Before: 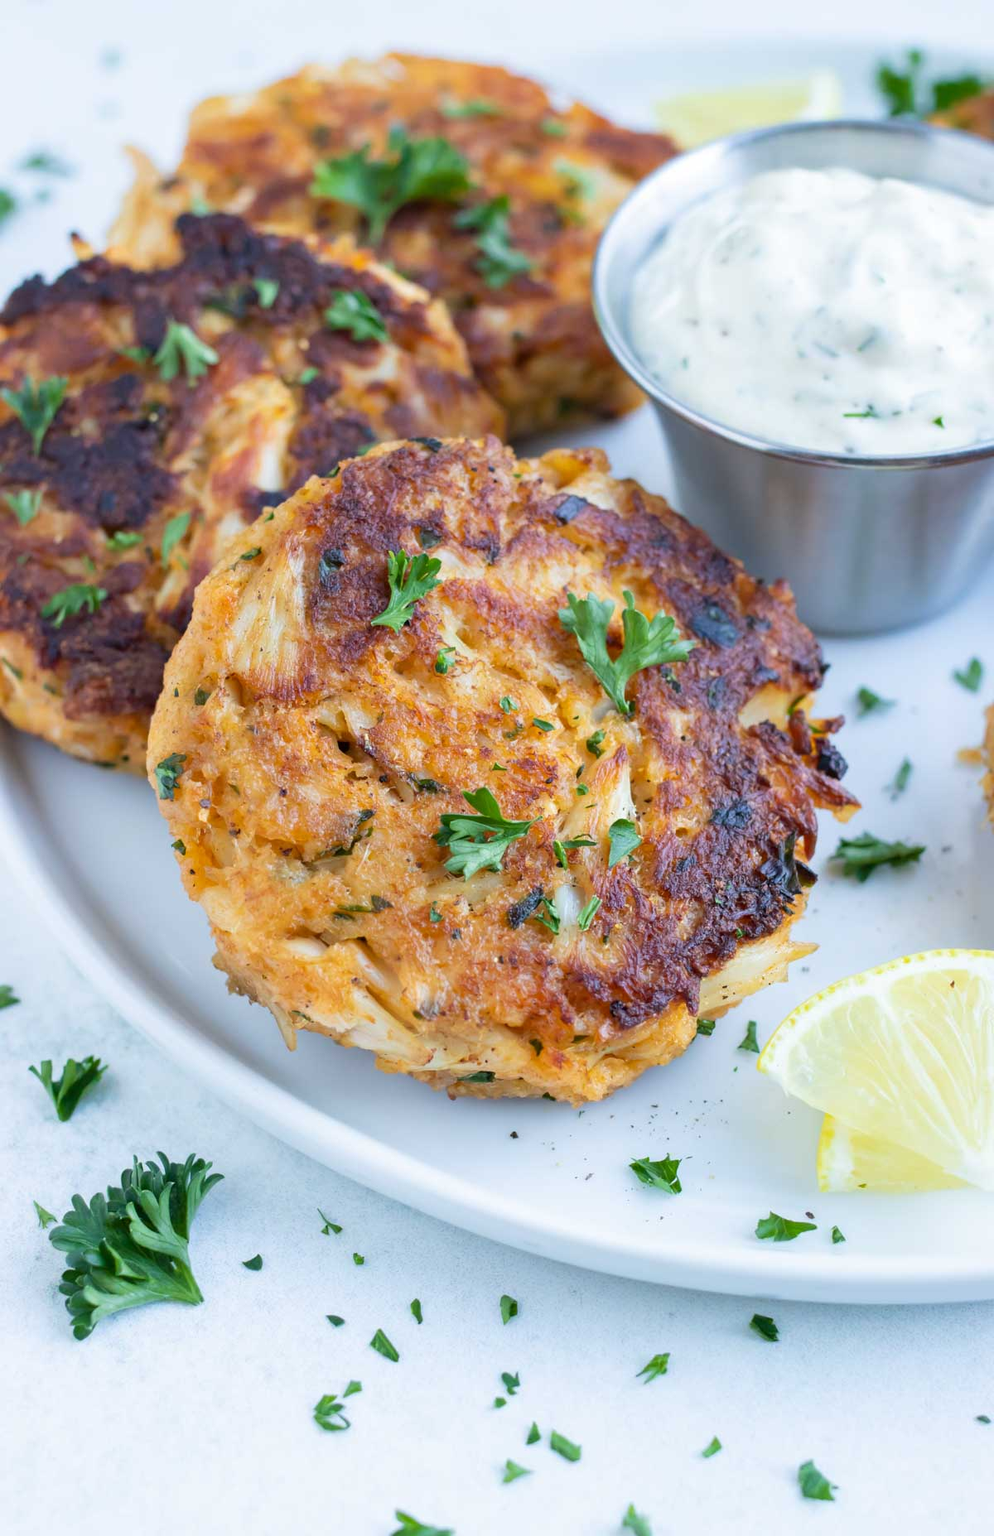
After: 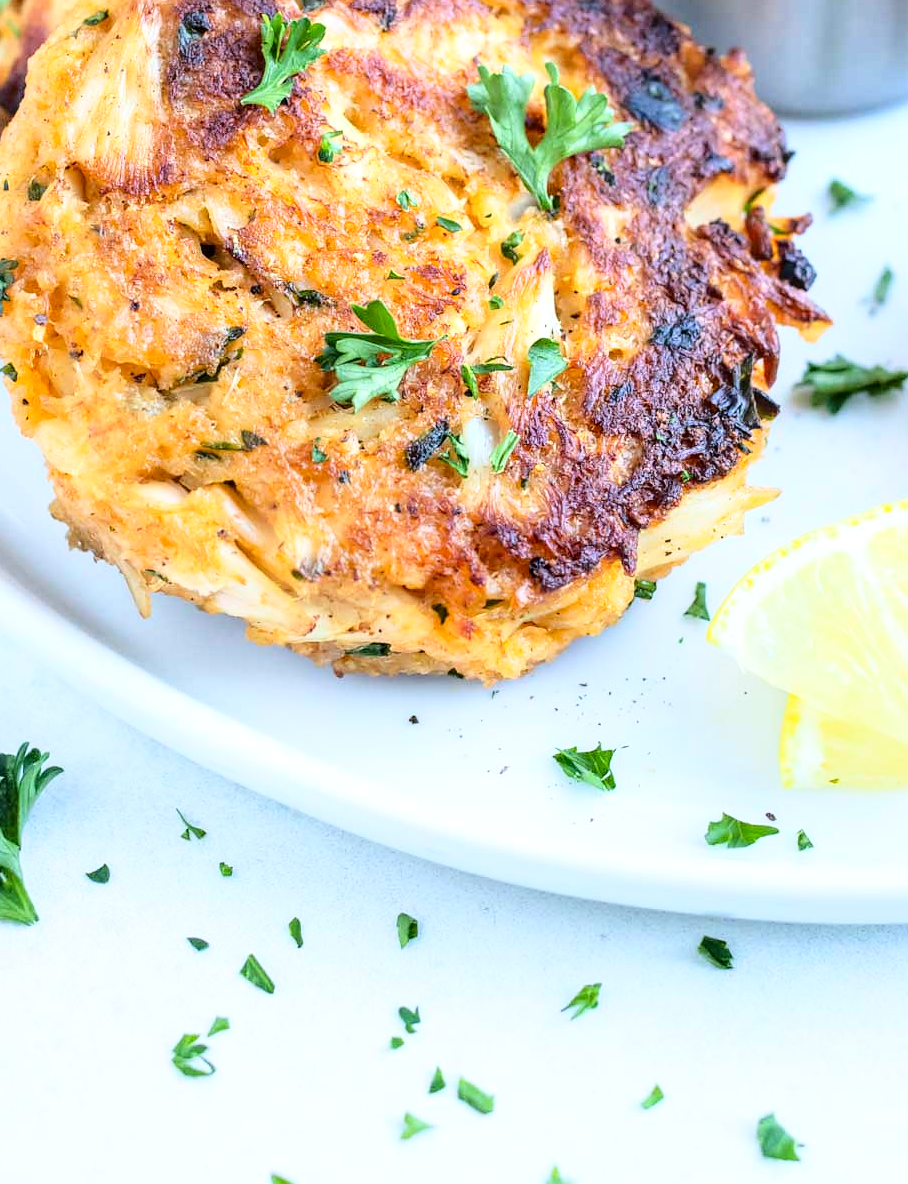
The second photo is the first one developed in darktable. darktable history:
sharpen: radius 1
base curve: curves: ch0 [(0, 0) (0.028, 0.03) (0.121, 0.232) (0.46, 0.748) (0.859, 0.968) (1, 1)]
local contrast: detail 130%
crop and rotate: left 17.299%, top 35.115%, right 7.015%, bottom 1.024%
